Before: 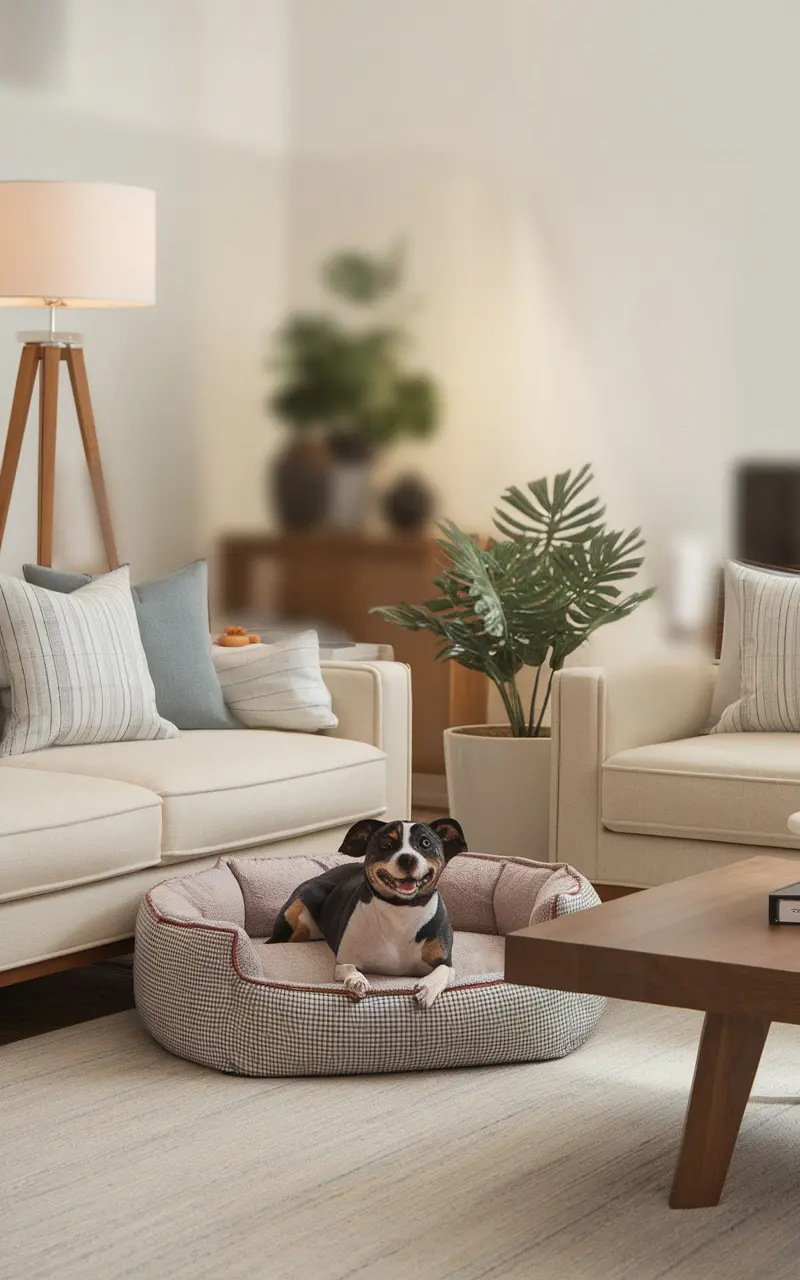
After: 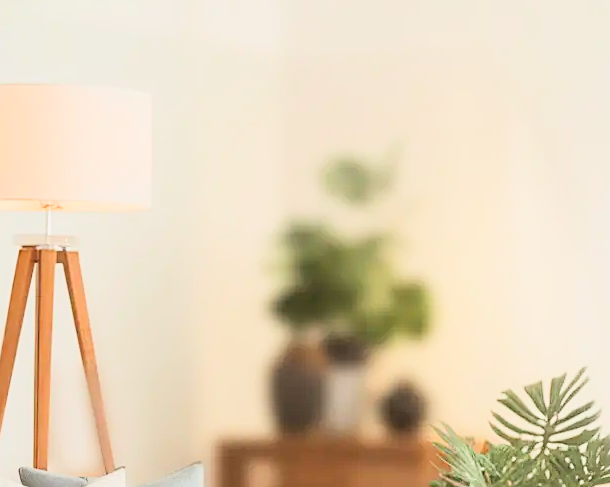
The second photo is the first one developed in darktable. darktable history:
exposure: black level correction 0, exposure 0.7 EV, compensate exposure bias true, compensate highlight preservation false
sharpen: on, module defaults
filmic rgb: black relative exposure -16 EV, white relative exposure 6.12 EV, hardness 5.22
contrast brightness saturation: contrast 0.24, brightness 0.26, saturation 0.39
crop: left 0.579%, top 7.627%, right 23.167%, bottom 54.275%
